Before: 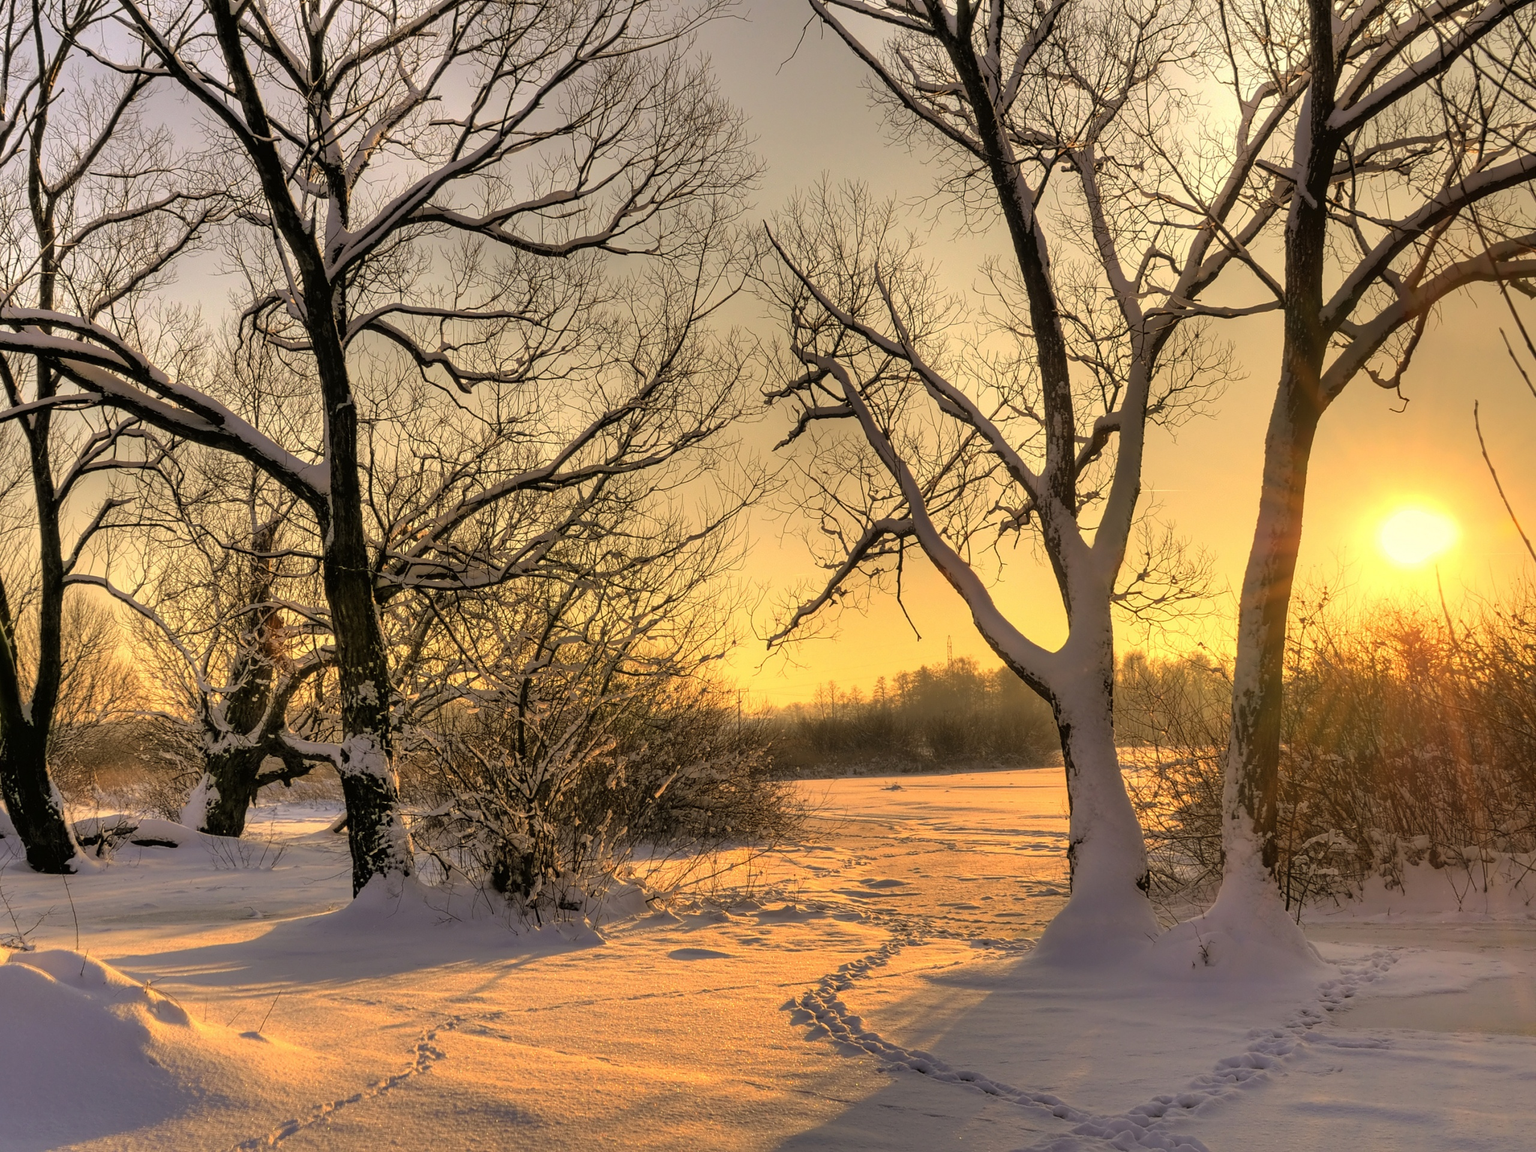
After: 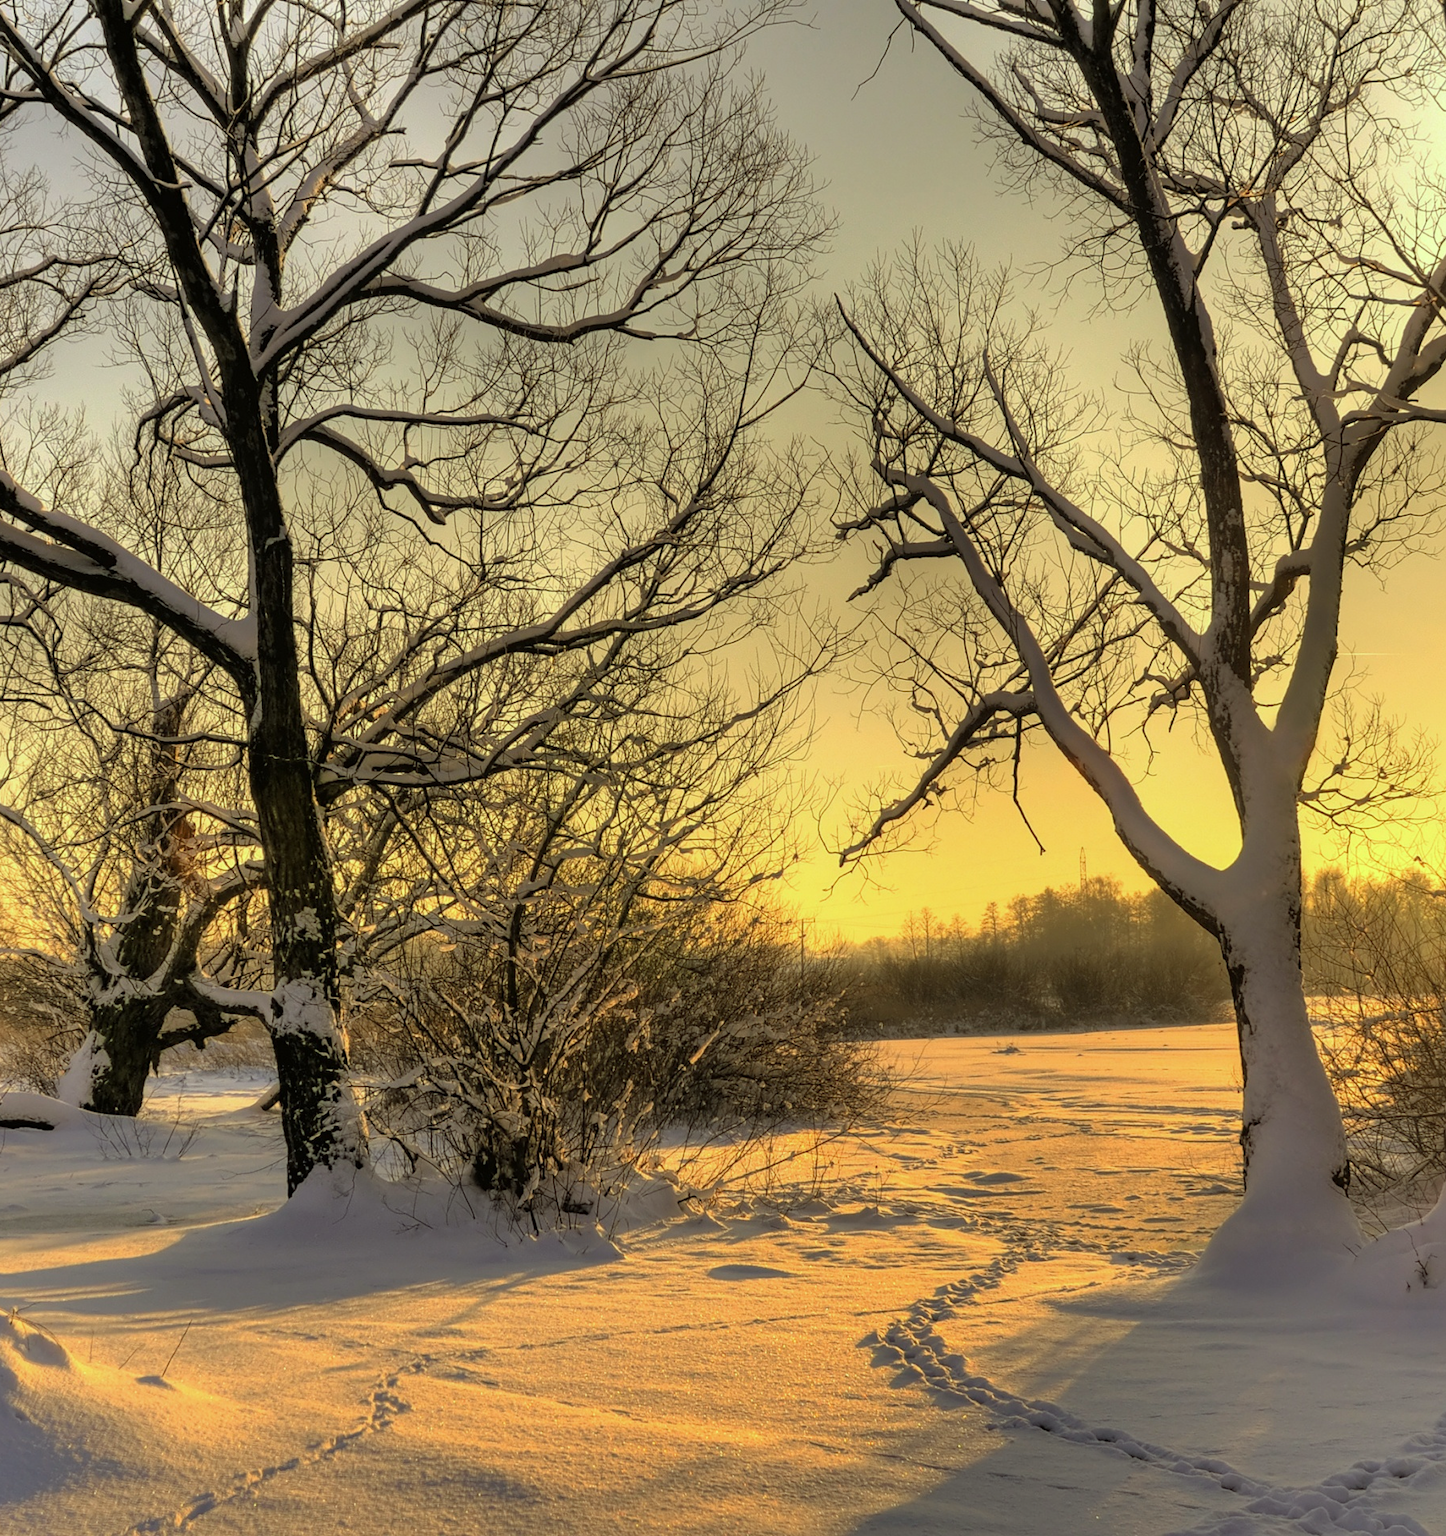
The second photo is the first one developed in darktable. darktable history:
crop and rotate: left 8.97%, right 20.37%
color correction: highlights a* -8.47, highlights b* 3.61
